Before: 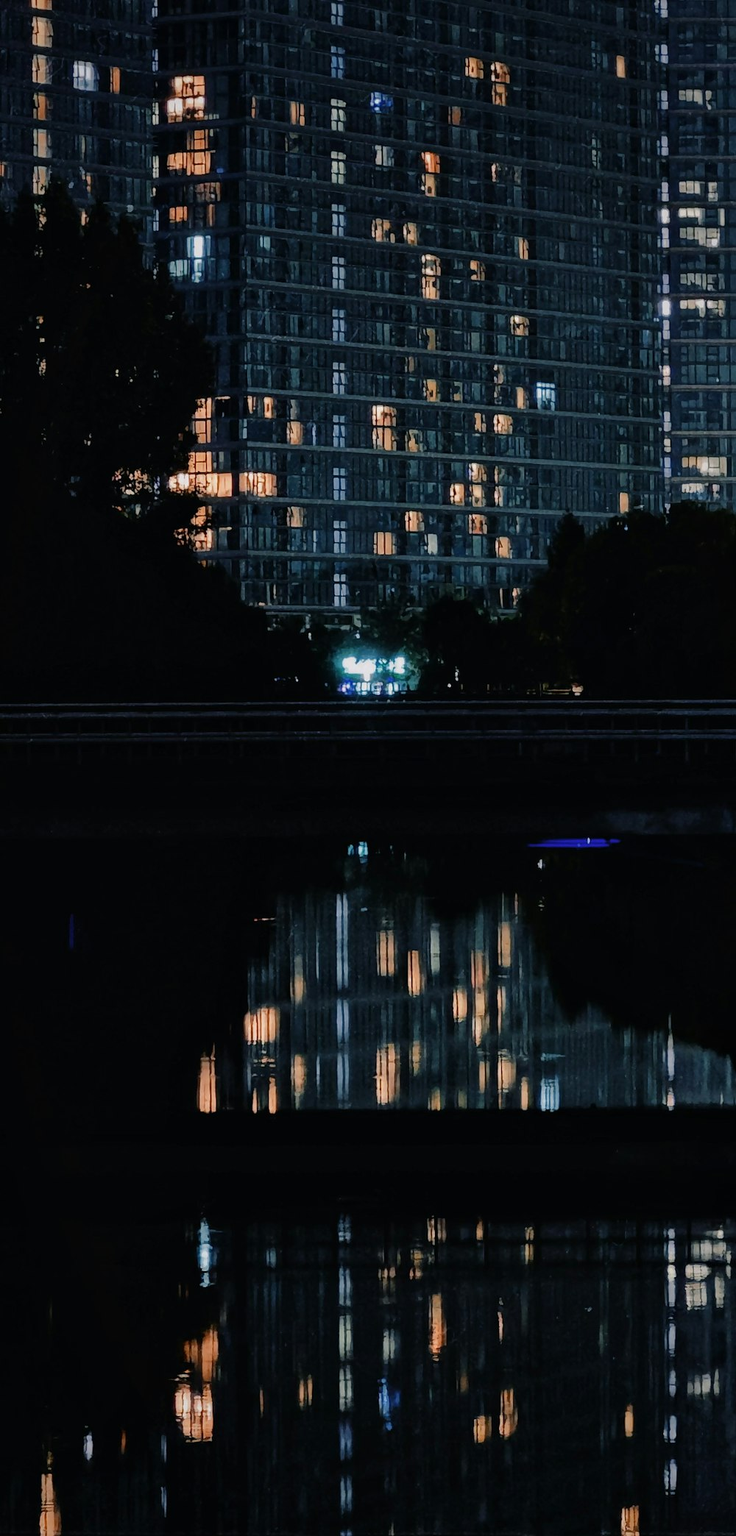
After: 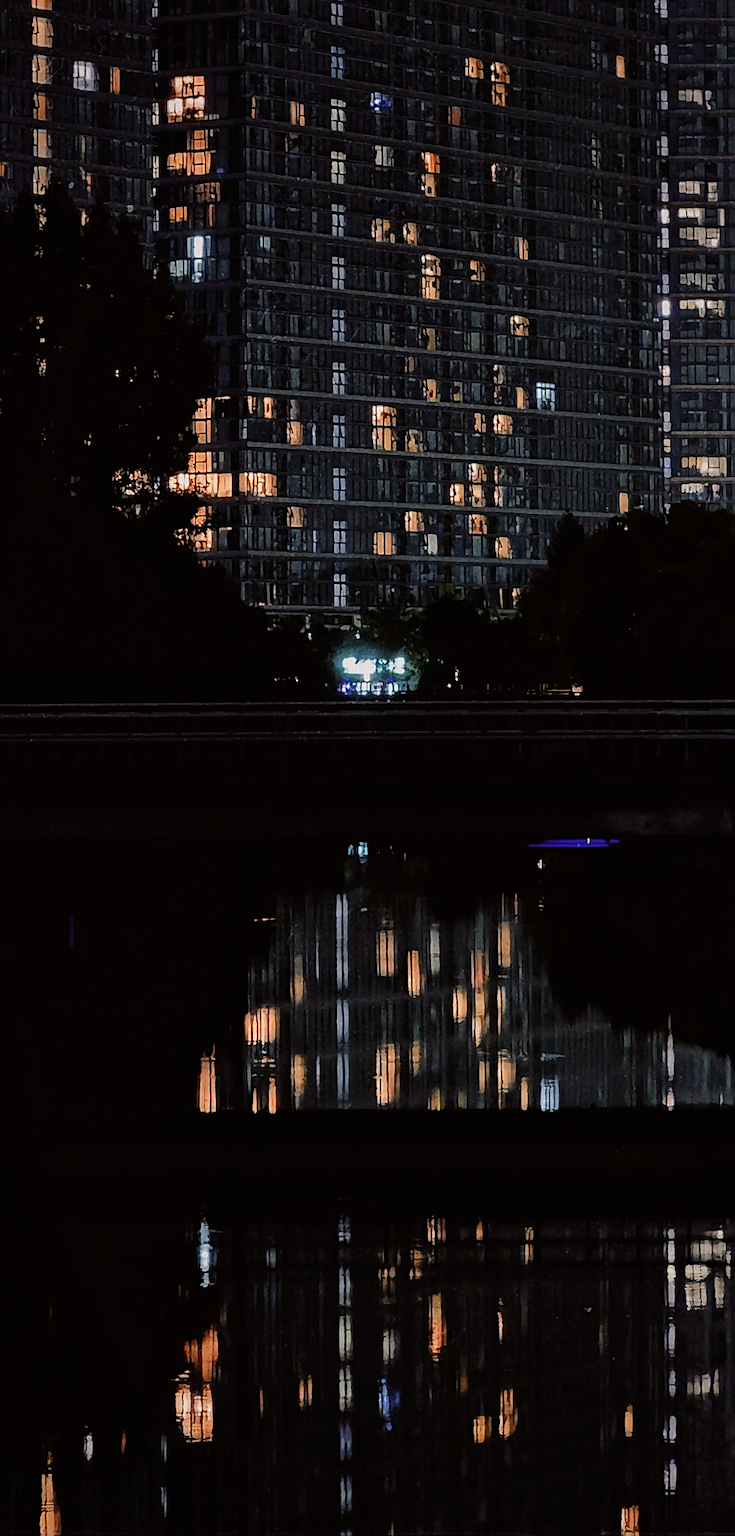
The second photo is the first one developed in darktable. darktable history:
sharpen: on, module defaults
rgb levels: mode RGB, independent channels, levels [[0, 0.5, 1], [0, 0.521, 1], [0, 0.536, 1]]
